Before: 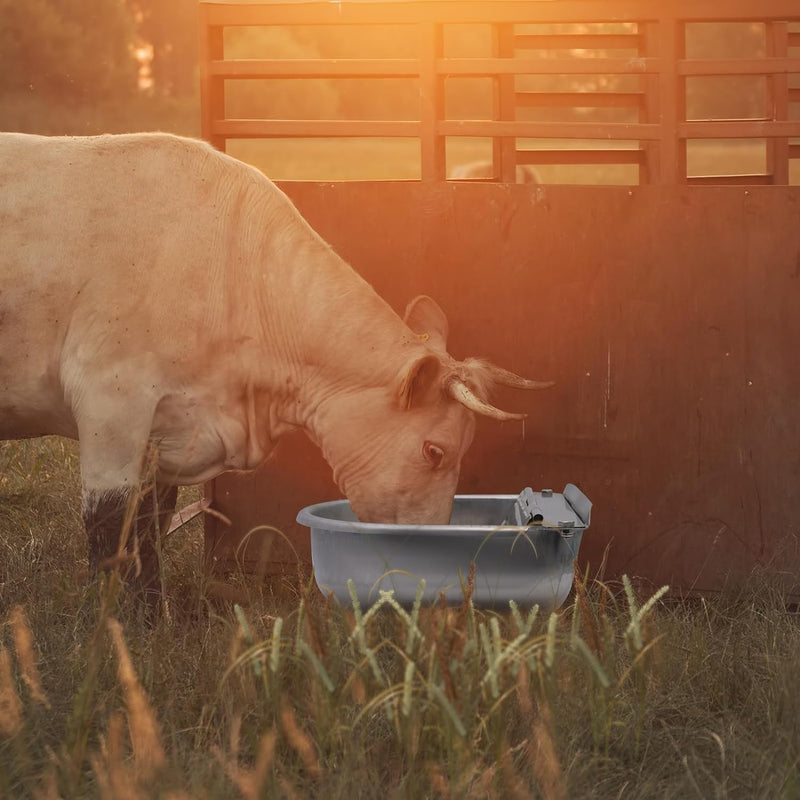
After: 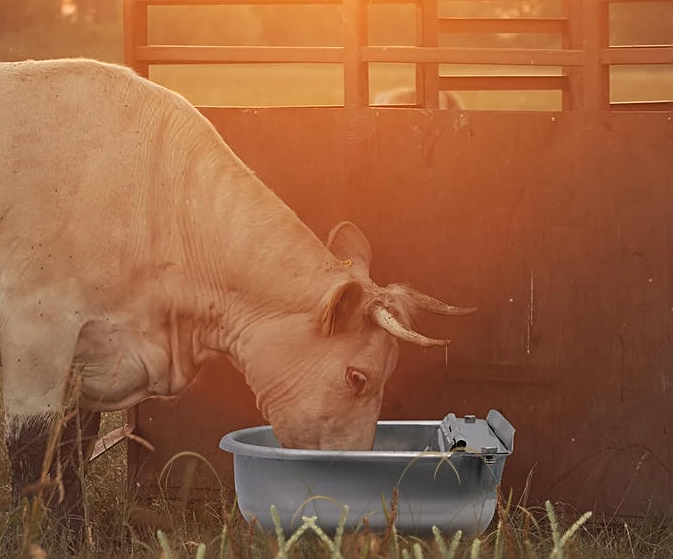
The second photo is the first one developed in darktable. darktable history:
crop and rotate: left 9.639%, top 9.373%, right 6.172%, bottom 20.742%
sharpen: on, module defaults
